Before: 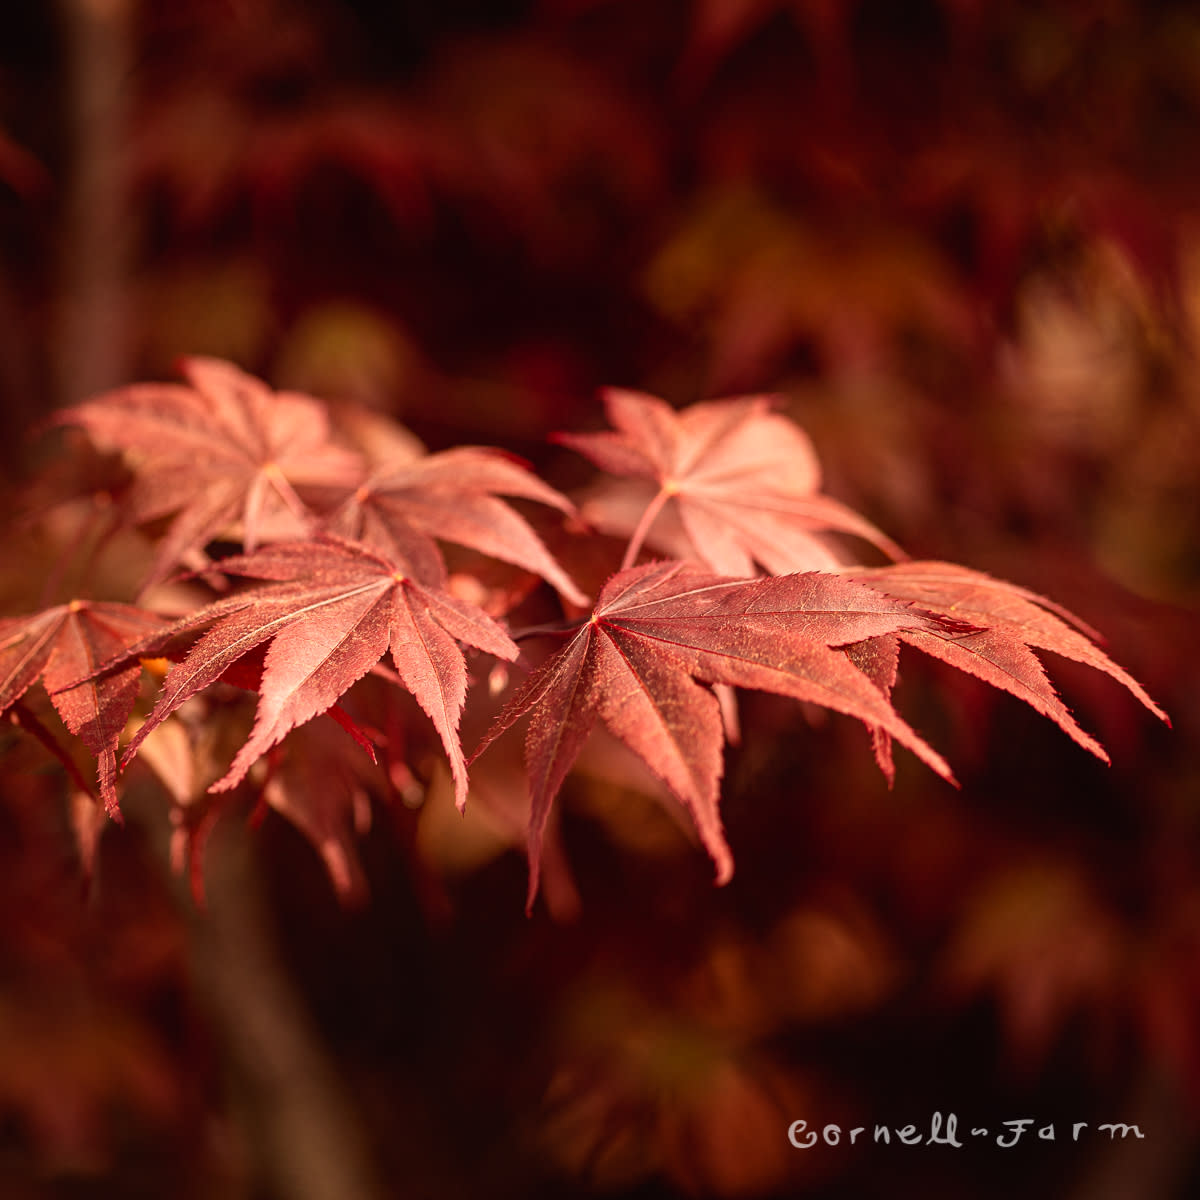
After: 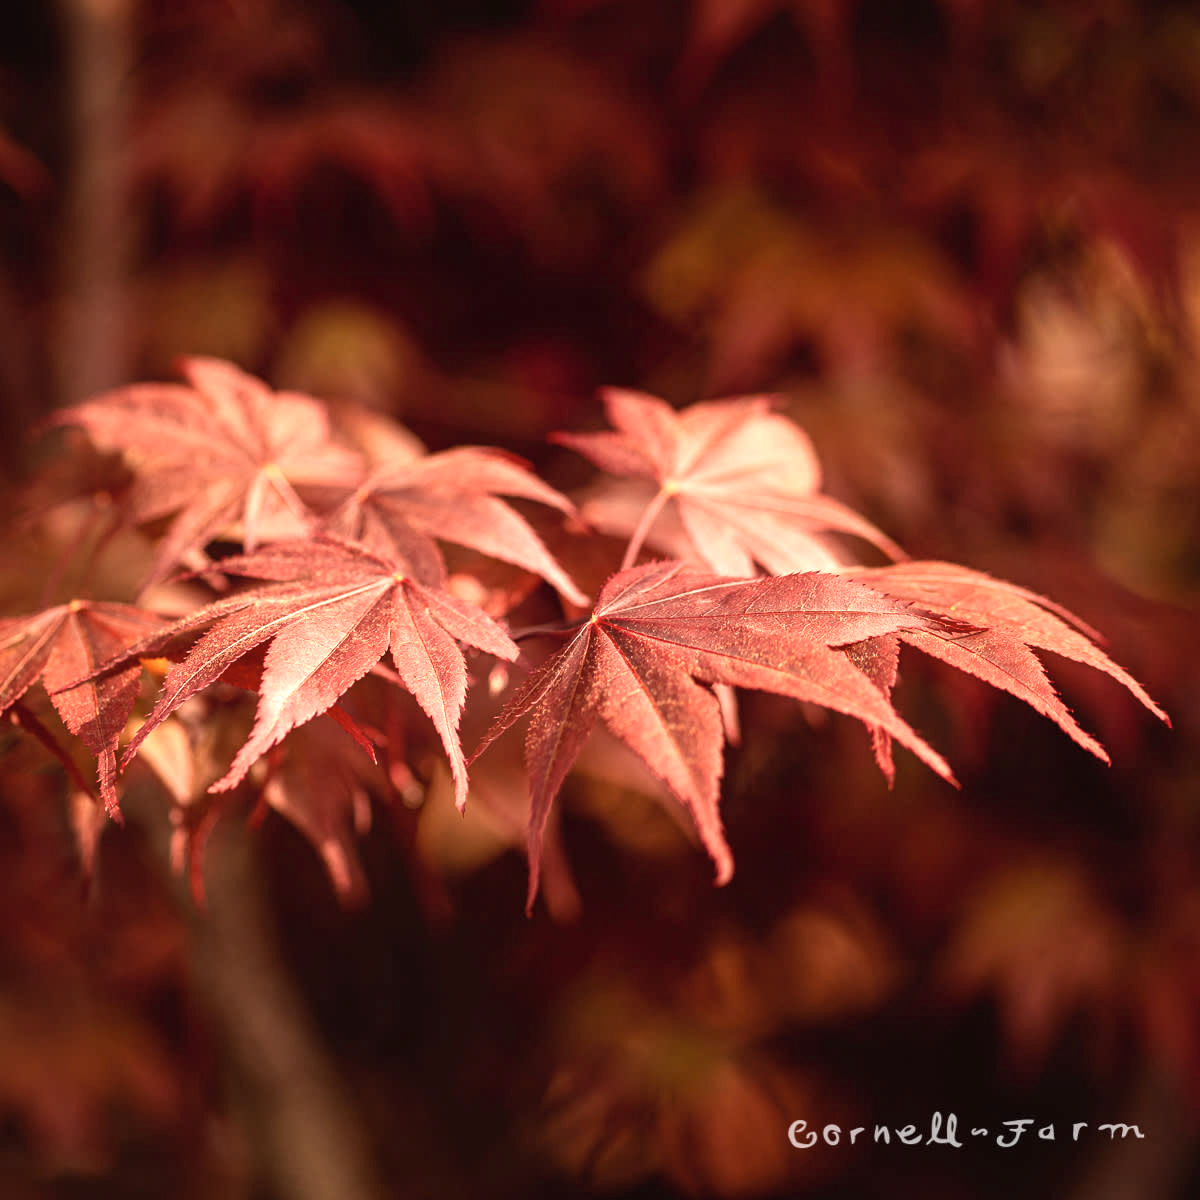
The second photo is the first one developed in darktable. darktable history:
color zones: curves: ch1 [(0, 0.469) (0.01, 0.469) (0.12, 0.446) (0.248, 0.469) (0.5, 0.5) (0.748, 0.5) (0.99, 0.469) (1, 0.469)]
exposure: black level correction 0, exposure 0.6 EV, compensate highlight preservation false
